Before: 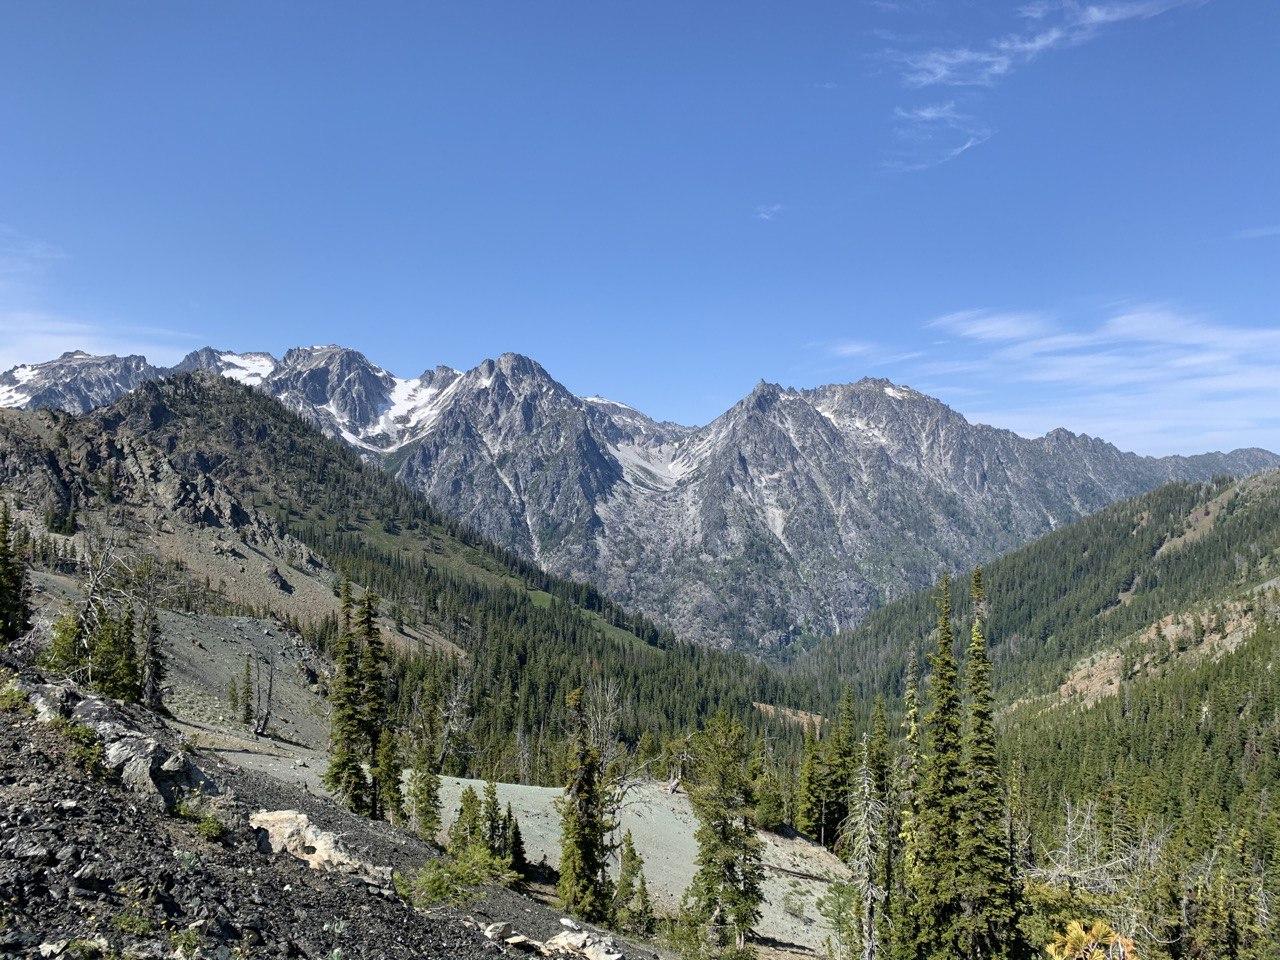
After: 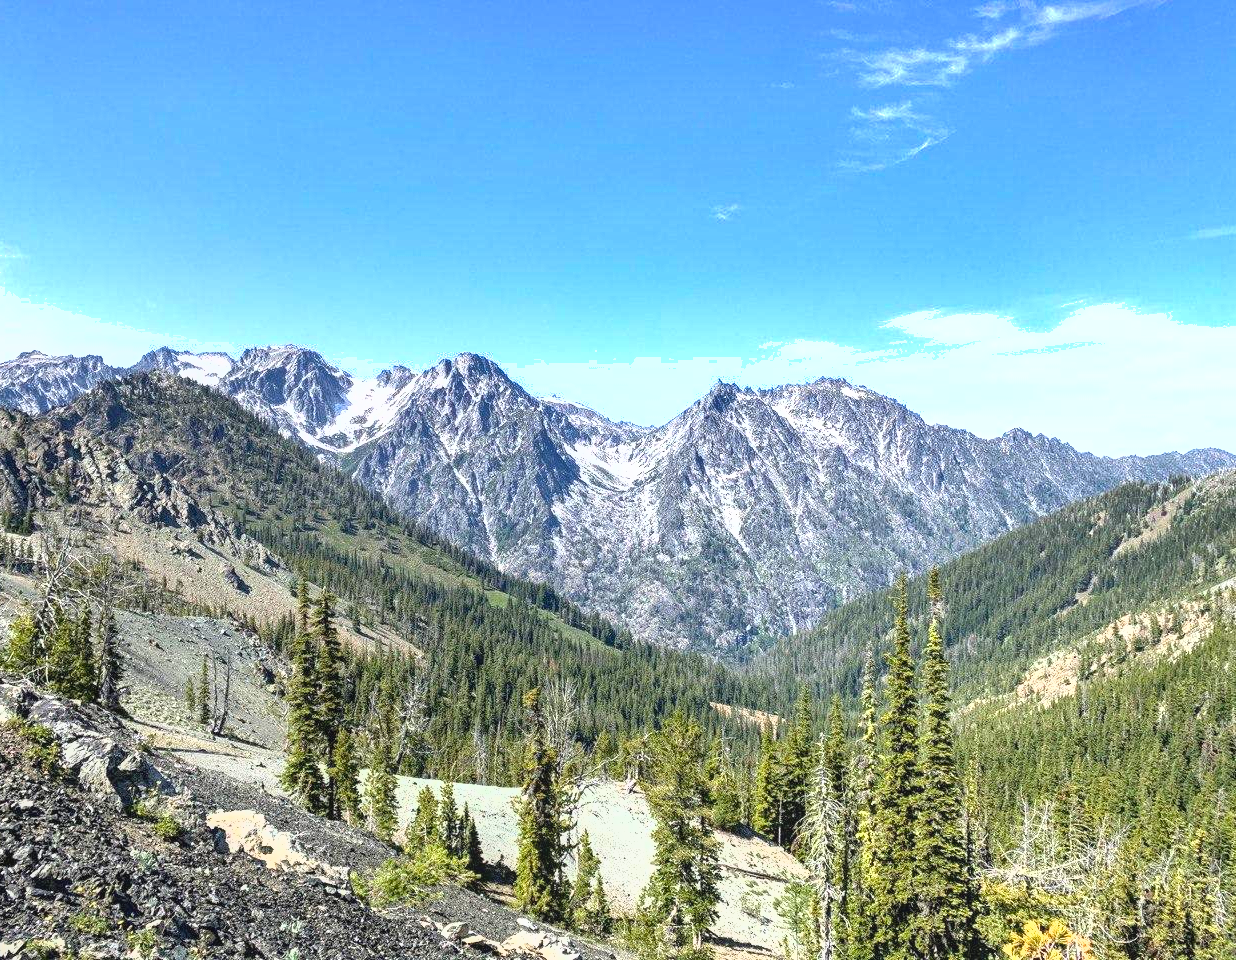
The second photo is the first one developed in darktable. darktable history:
exposure: black level correction 0, exposure 1.19 EV, compensate exposure bias true, compensate highlight preservation false
crop and rotate: left 3.362%
shadows and highlights: soften with gaussian
local contrast: detail 109%
color balance rgb: linear chroma grading › global chroma 8.94%, perceptual saturation grading › global saturation 0.554%
